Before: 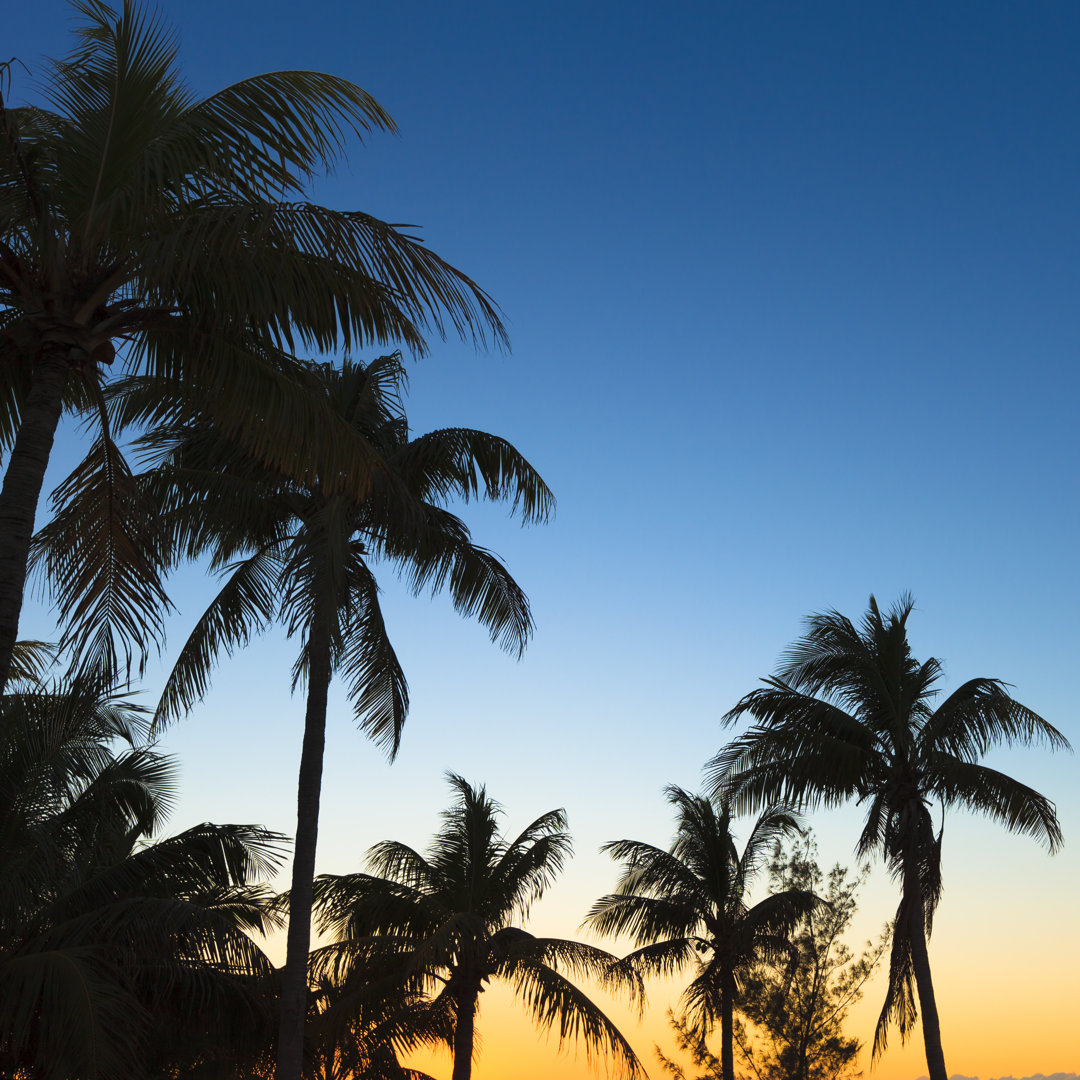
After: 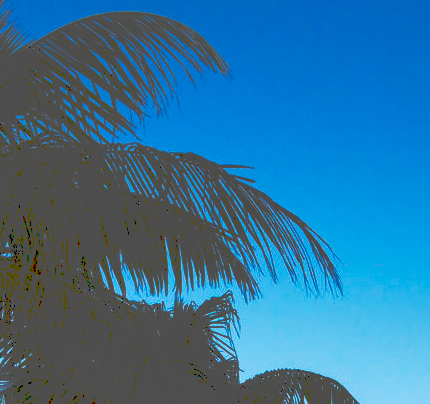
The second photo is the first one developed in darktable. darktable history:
exposure: black level correction 0.001, exposure 0.499 EV, compensate highlight preservation false
local contrast: on, module defaults
crop: left 15.74%, top 5.463%, right 44.371%, bottom 57.112%
tone curve: curves: ch0 [(0, 0) (0.003, 0.331) (0.011, 0.333) (0.025, 0.333) (0.044, 0.334) (0.069, 0.335) (0.1, 0.338) (0.136, 0.342) (0.177, 0.347) (0.224, 0.352) (0.277, 0.359) (0.335, 0.39) (0.399, 0.434) (0.468, 0.509) (0.543, 0.615) (0.623, 0.731) (0.709, 0.814) (0.801, 0.88) (0.898, 0.921) (1, 1)], preserve colors none
